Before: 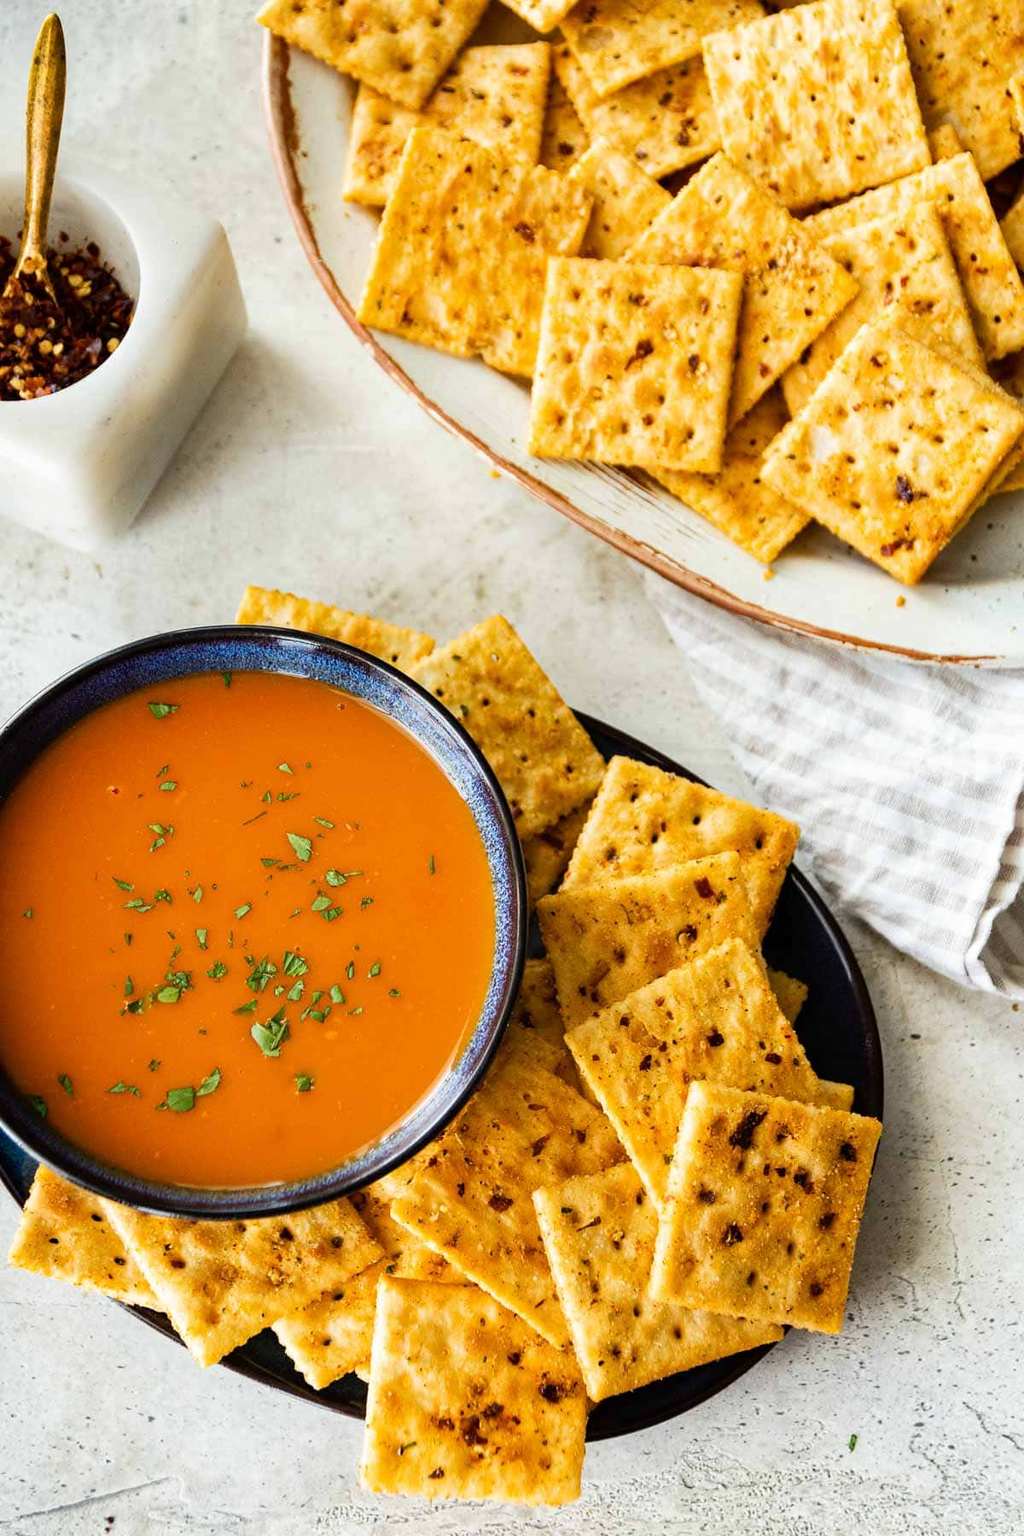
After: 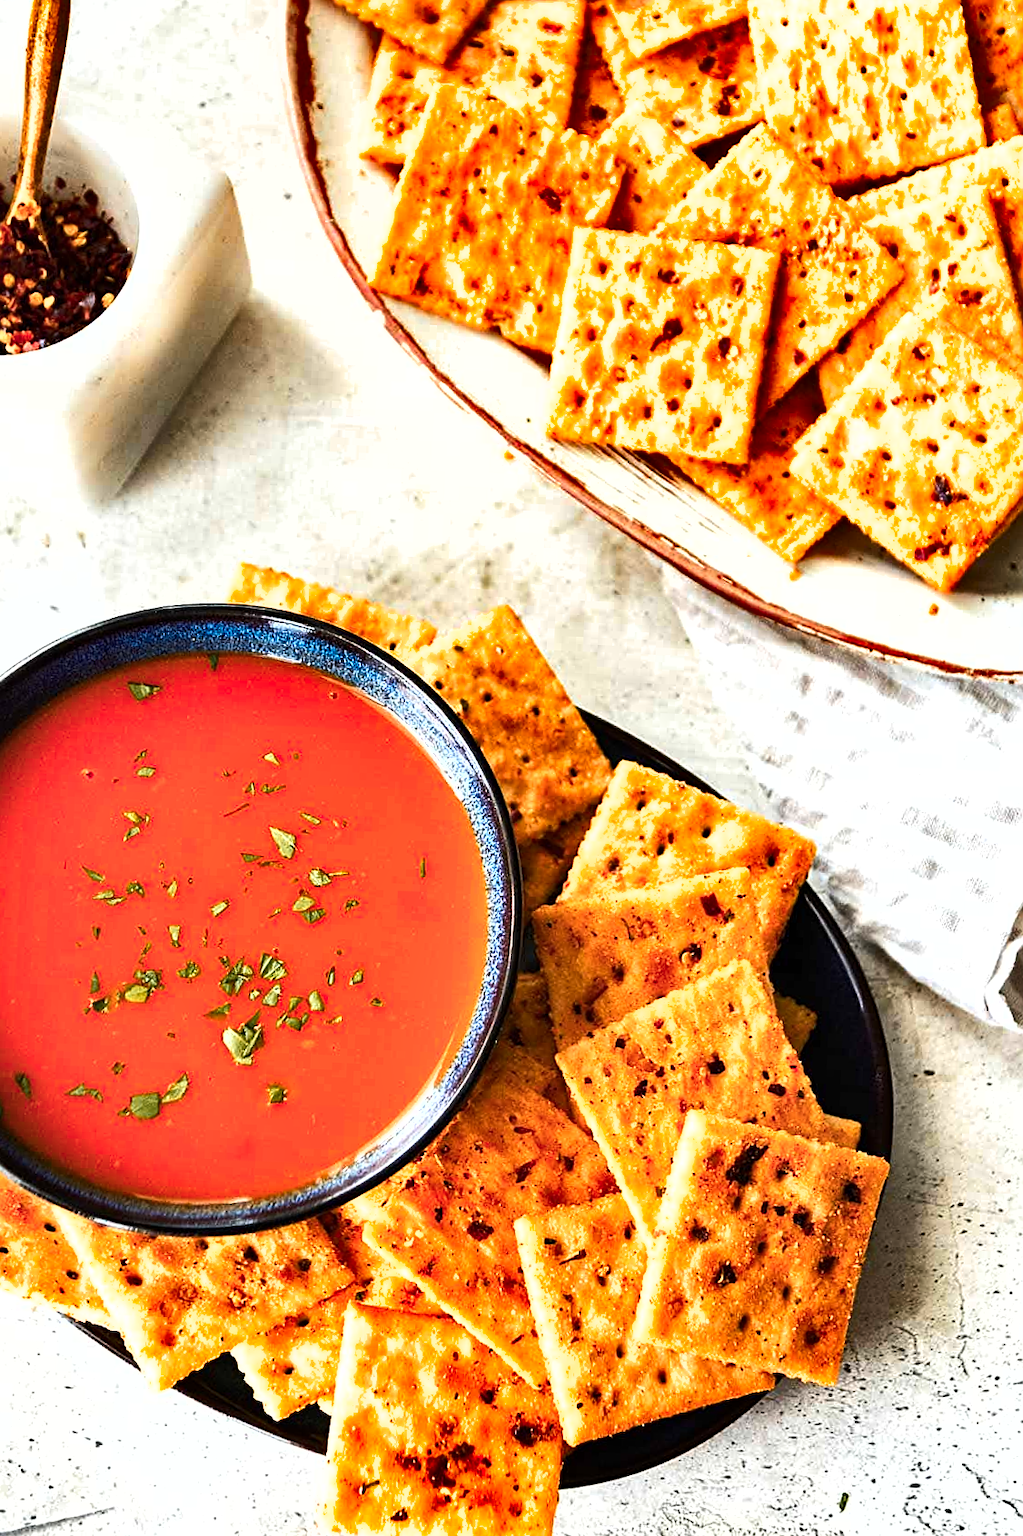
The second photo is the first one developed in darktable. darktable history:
shadows and highlights: shadows 39.25, highlights -52.18, low approximation 0.01, soften with gaussian
sharpen: amount 0.489
crop and rotate: angle -2.49°
color zones: curves: ch1 [(0.263, 0.53) (0.376, 0.287) (0.487, 0.512) (0.748, 0.547) (1, 0.513)]; ch2 [(0.262, 0.45) (0.751, 0.477)]
tone equalizer: -8 EV 0.001 EV, -7 EV -0.003 EV, -6 EV 0.002 EV, -5 EV -0.026 EV, -4 EV -0.092 EV, -3 EV -0.184 EV, -2 EV 0.229 EV, -1 EV 0.702 EV, +0 EV 0.517 EV
